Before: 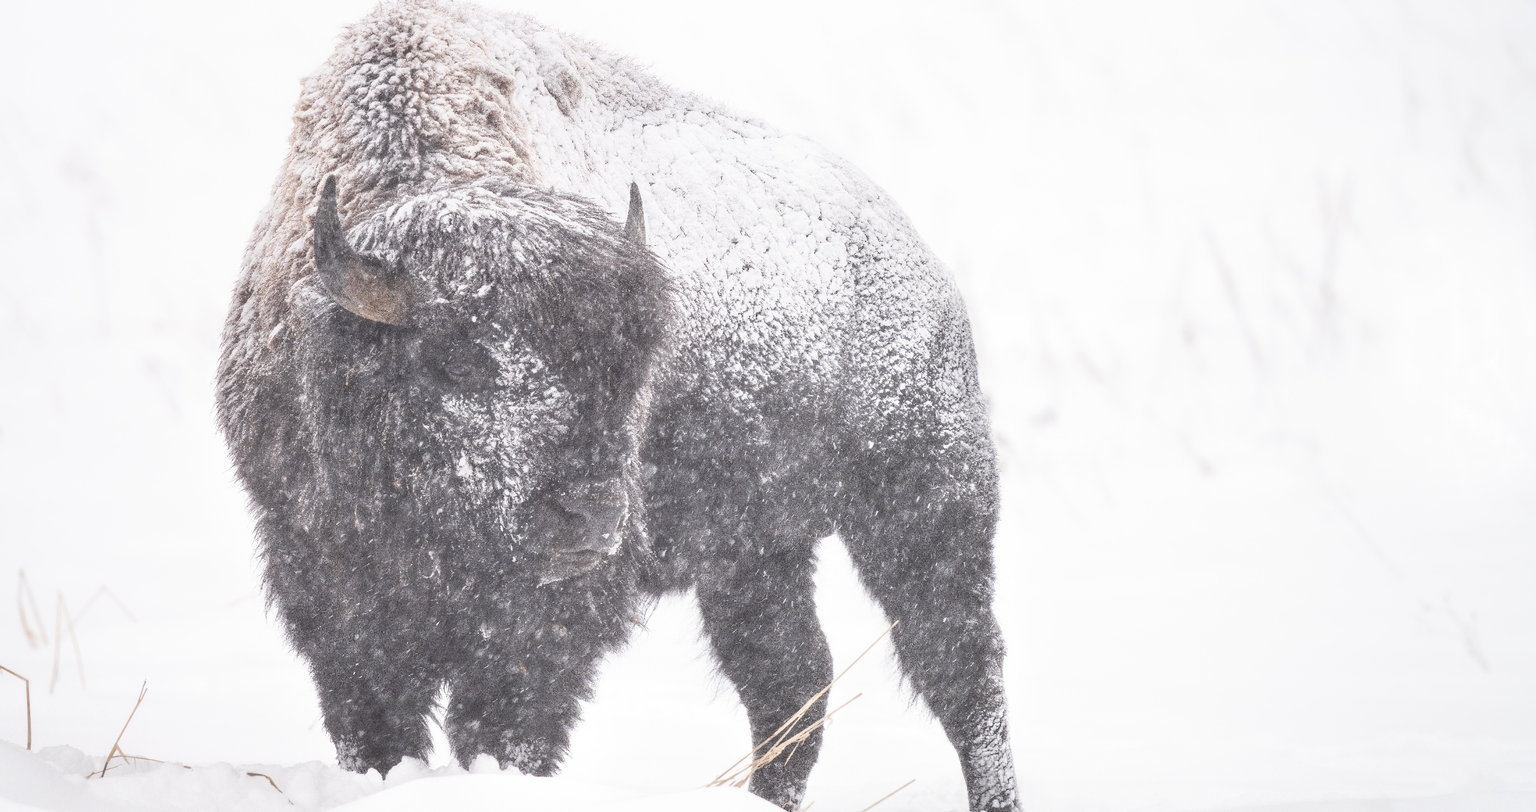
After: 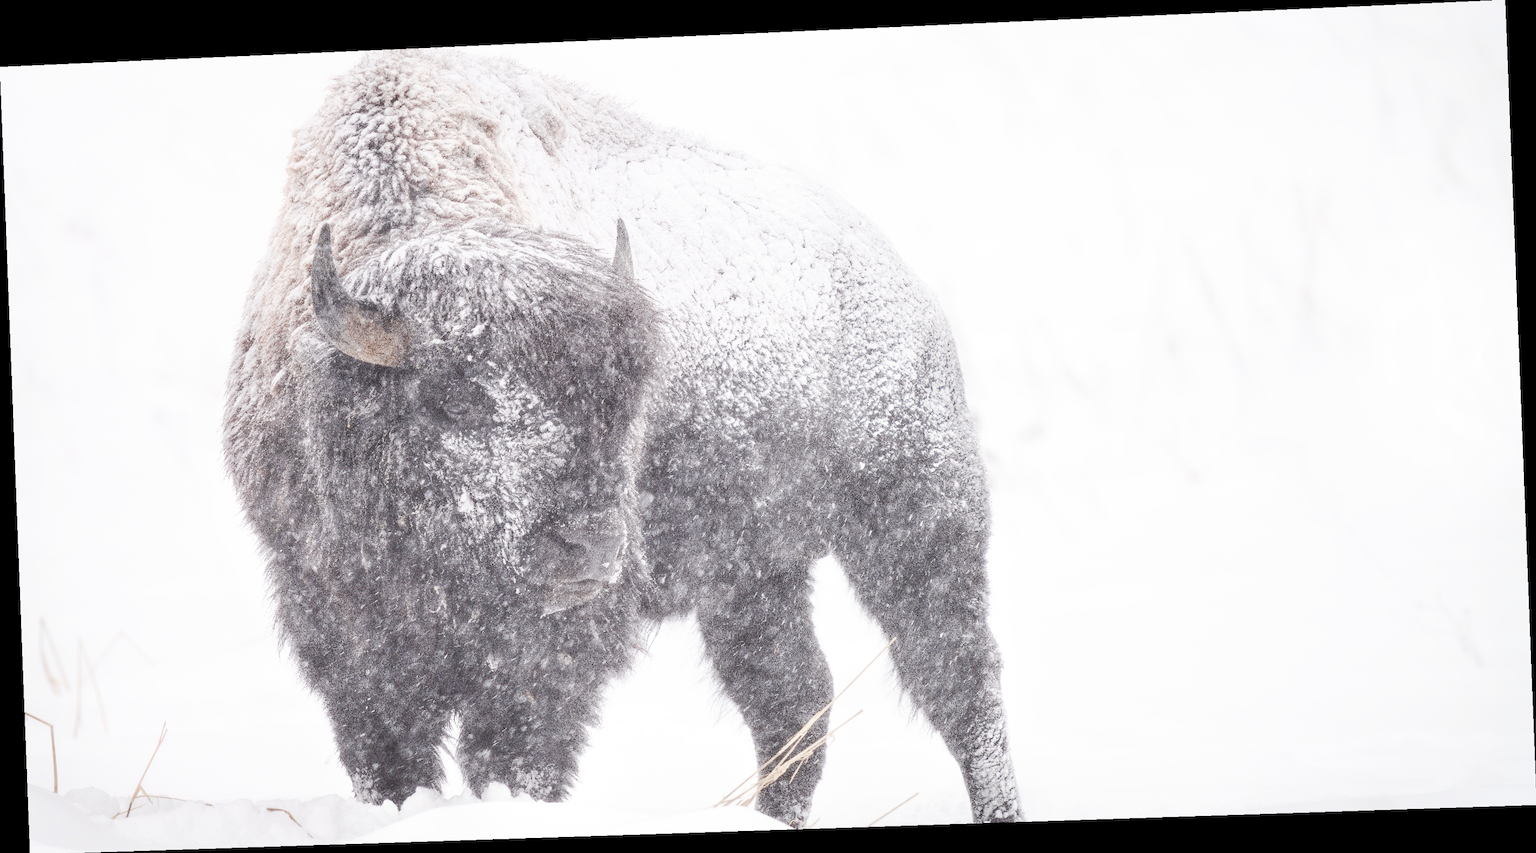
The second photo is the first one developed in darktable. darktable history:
tone curve: curves: ch0 [(0, 0) (0.003, 0.062) (0.011, 0.07) (0.025, 0.083) (0.044, 0.094) (0.069, 0.105) (0.1, 0.117) (0.136, 0.136) (0.177, 0.164) (0.224, 0.201) (0.277, 0.256) (0.335, 0.335) (0.399, 0.424) (0.468, 0.529) (0.543, 0.641) (0.623, 0.725) (0.709, 0.787) (0.801, 0.849) (0.898, 0.917) (1, 1)], preserve colors none
rotate and perspective: rotation -2.22°, lens shift (horizontal) -0.022, automatic cropping off
shadows and highlights: radius 93.07, shadows -14.46, white point adjustment 0.23, highlights 31.48, compress 48.23%, highlights color adjustment 52.79%, soften with gaussian
